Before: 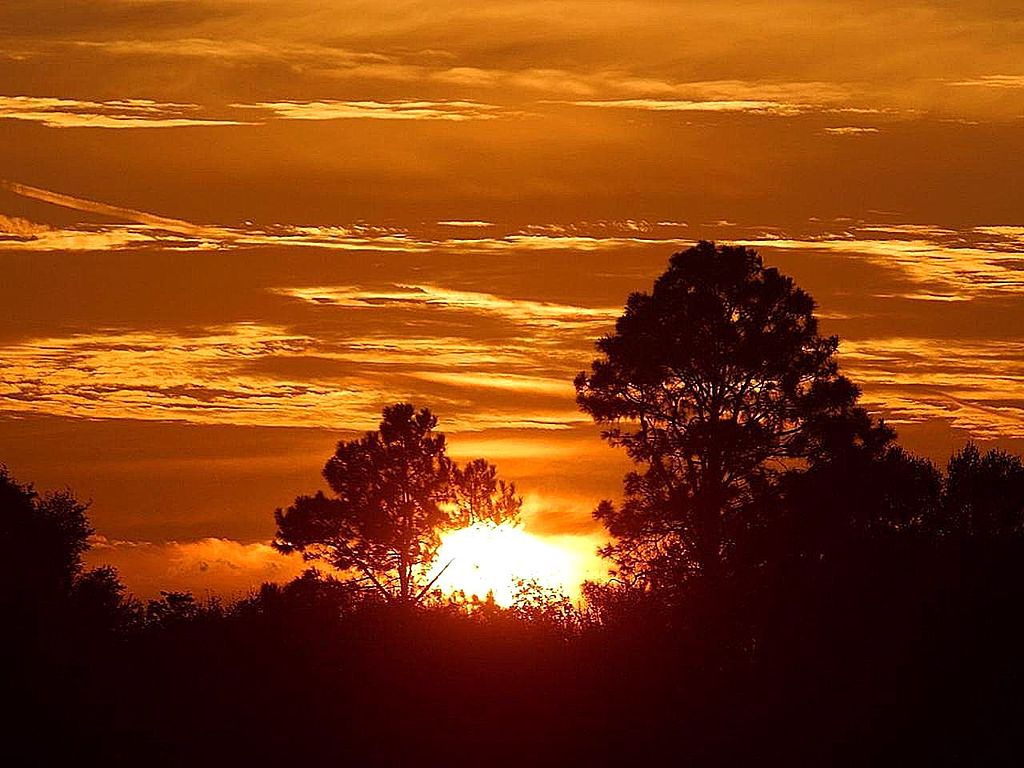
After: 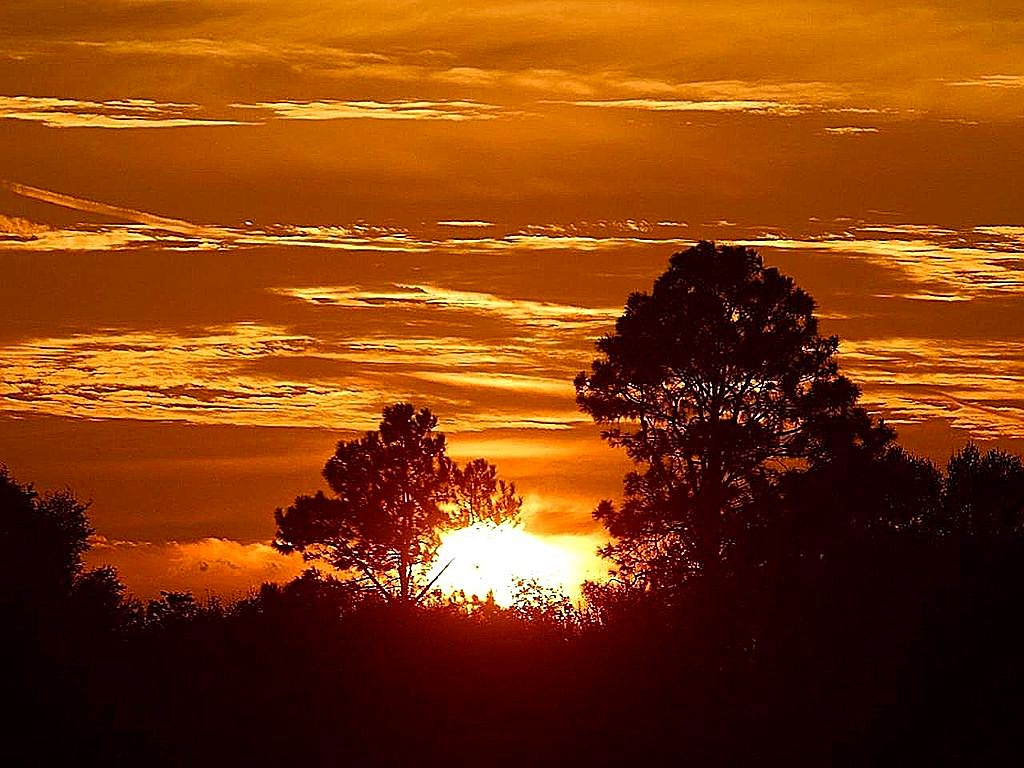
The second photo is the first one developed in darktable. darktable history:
sharpen: on, module defaults
color balance rgb: perceptual saturation grading › global saturation 9.051%, perceptual saturation grading › highlights -13.133%, perceptual saturation grading › mid-tones 14.863%, perceptual saturation grading › shadows 23.093%, global vibrance 10.996%
